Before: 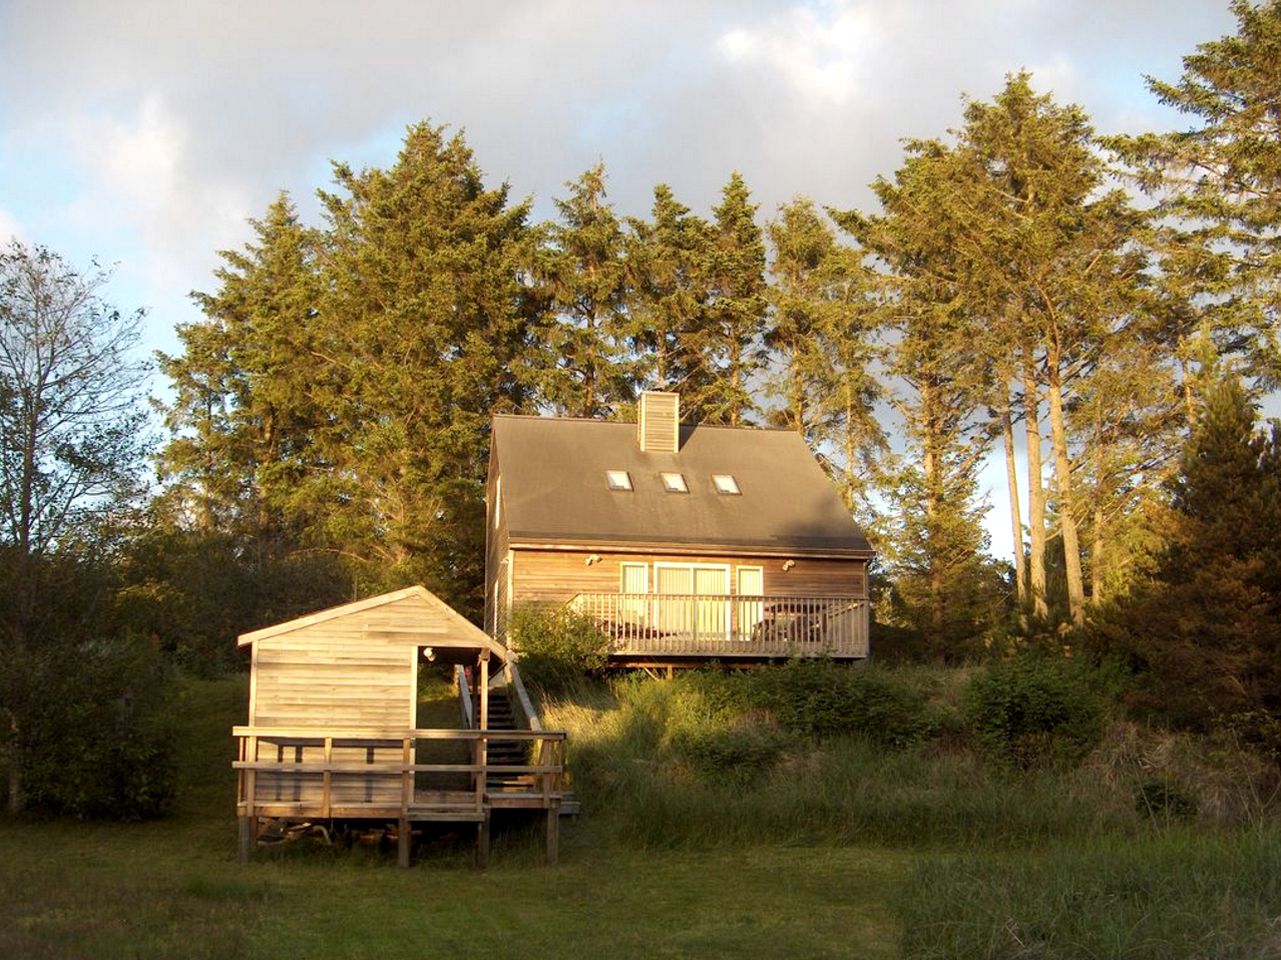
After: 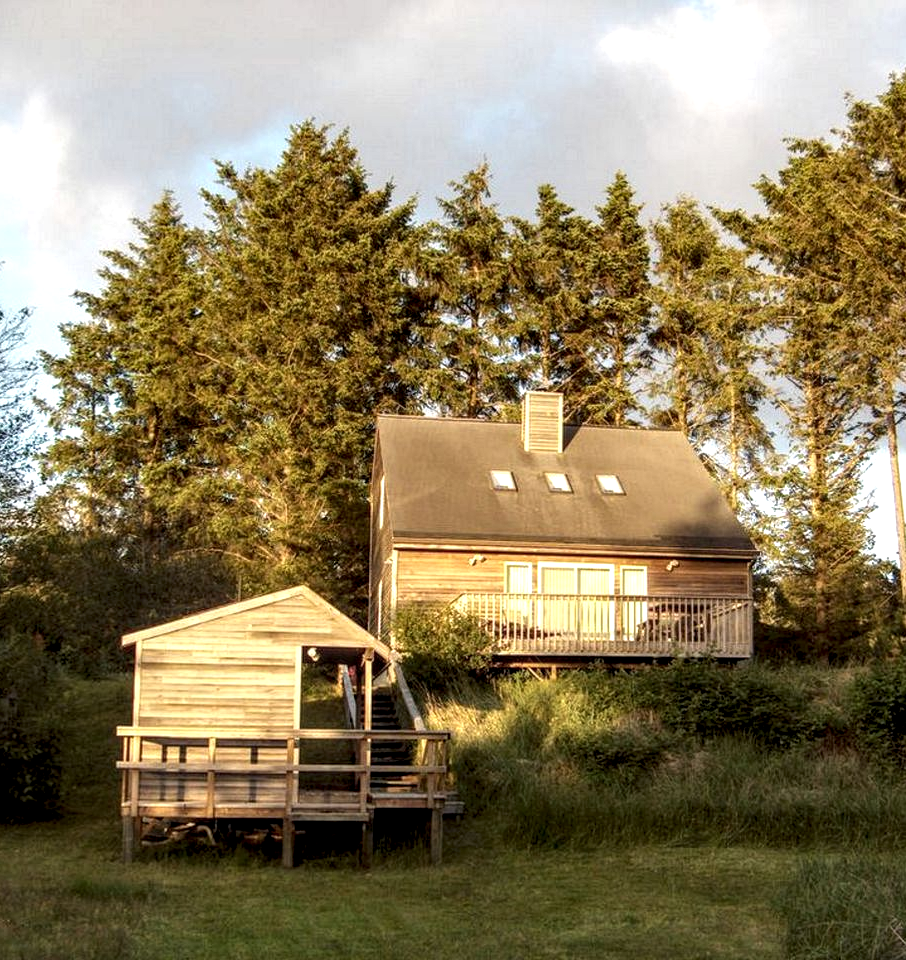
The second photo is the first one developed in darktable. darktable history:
crop and rotate: left 9.061%, right 20.142%
local contrast: highlights 79%, shadows 56%, detail 175%, midtone range 0.428
